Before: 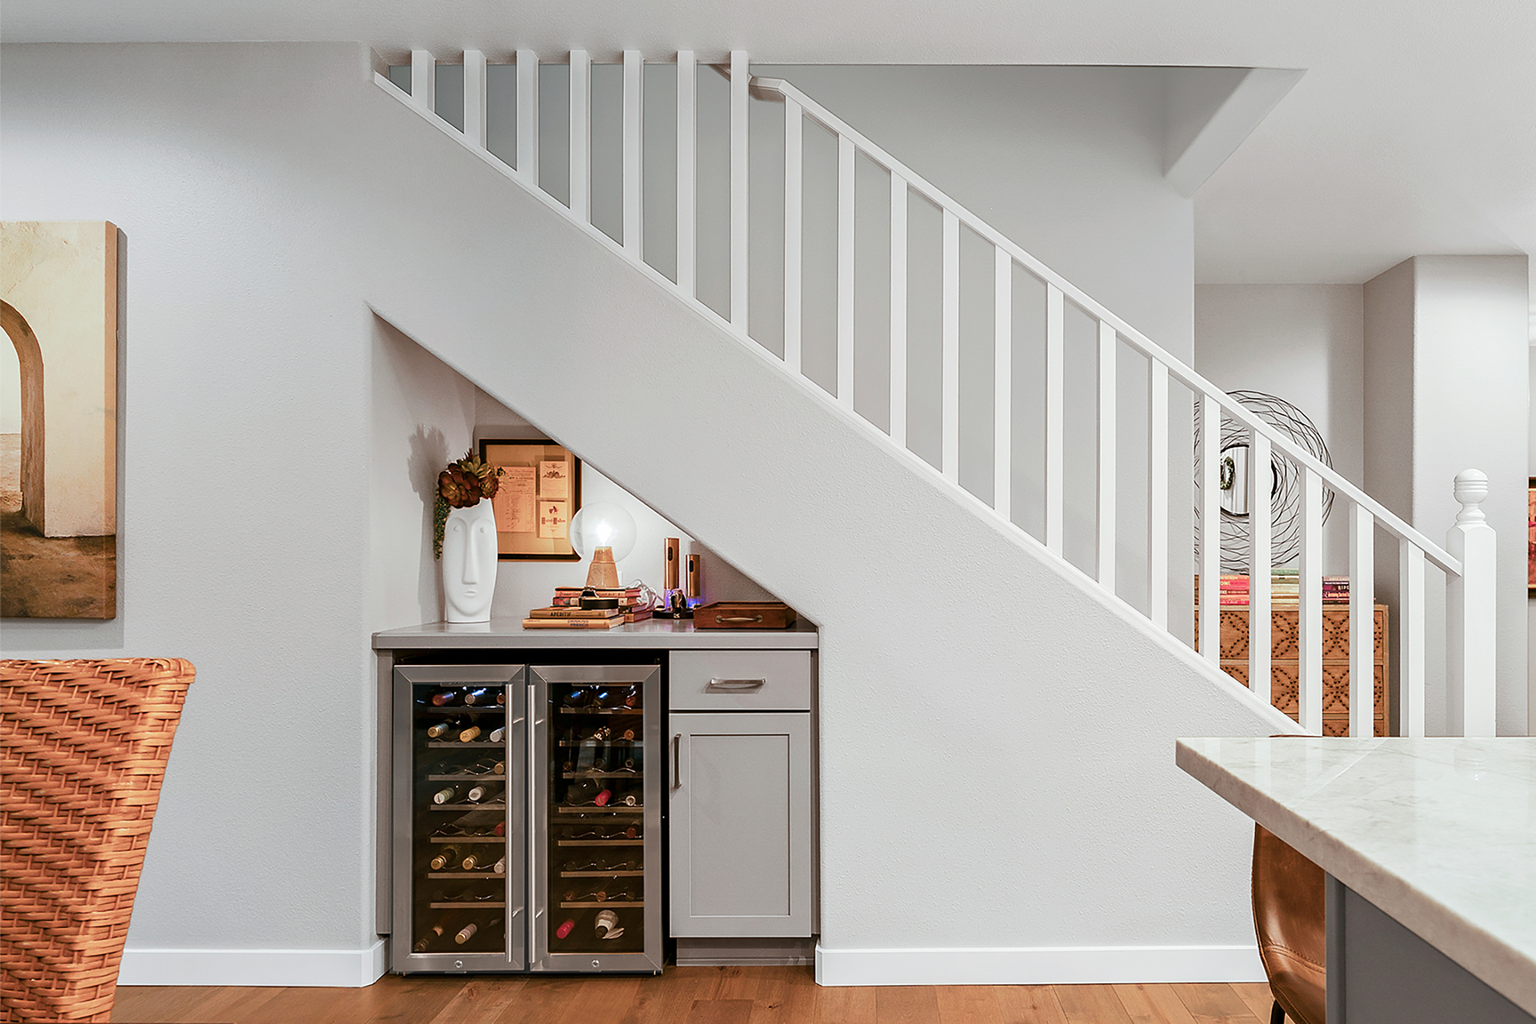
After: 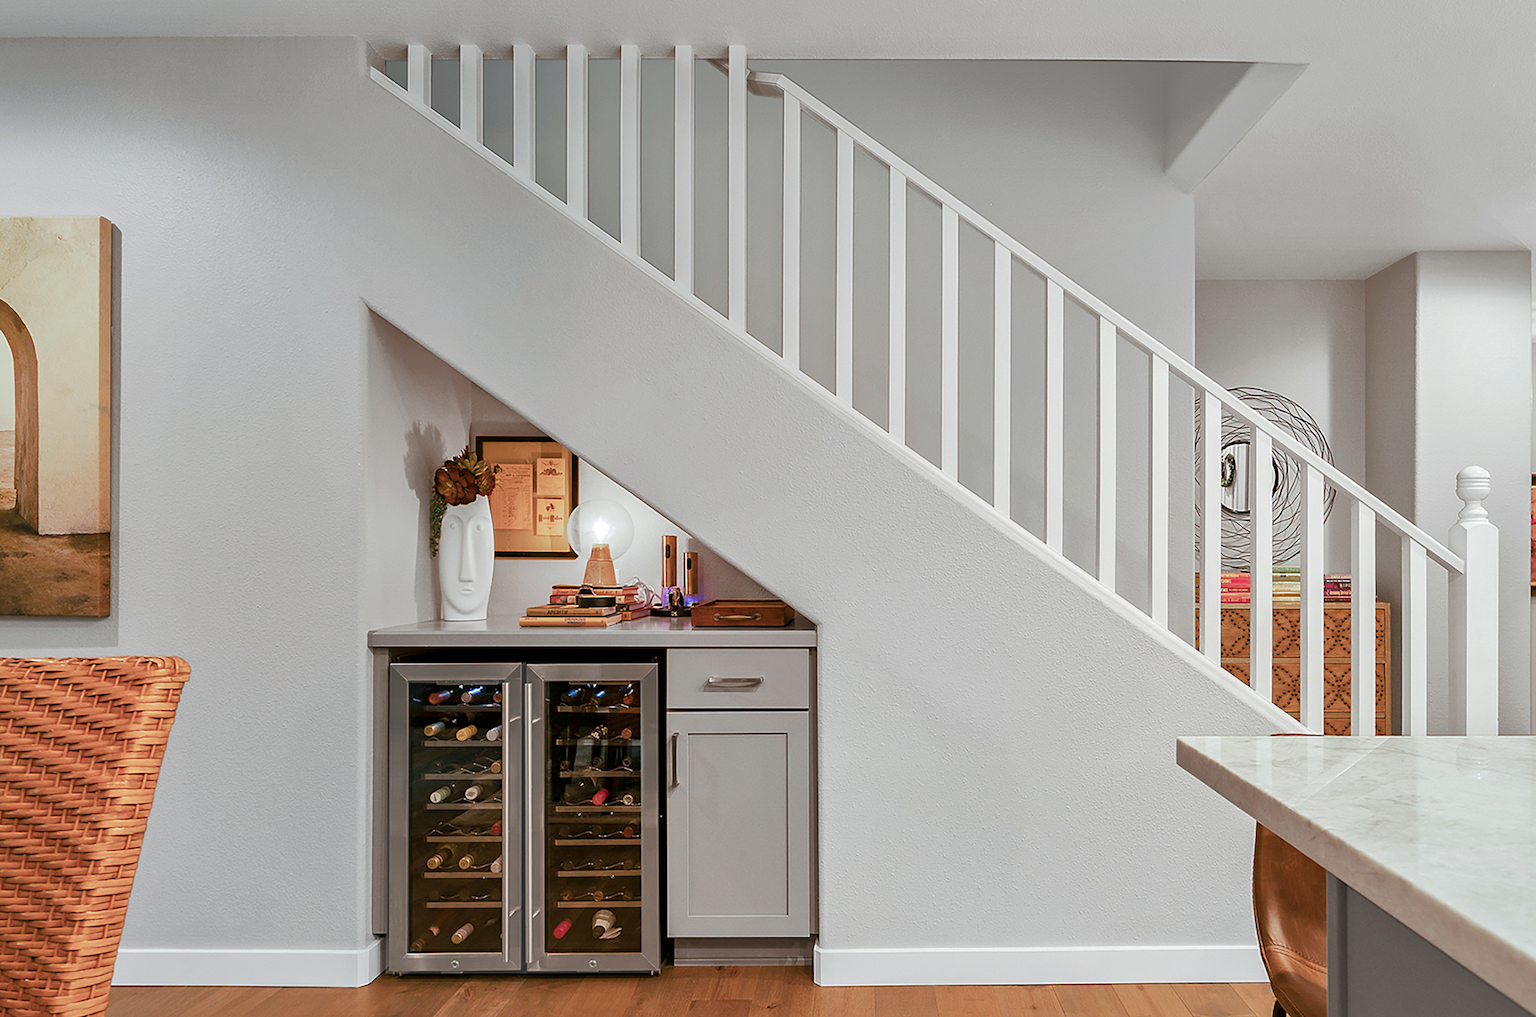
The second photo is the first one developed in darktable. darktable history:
crop: left 0.429%, top 0.572%, right 0.145%, bottom 0.65%
contrast brightness saturation: contrast 0.071
shadows and highlights: on, module defaults
